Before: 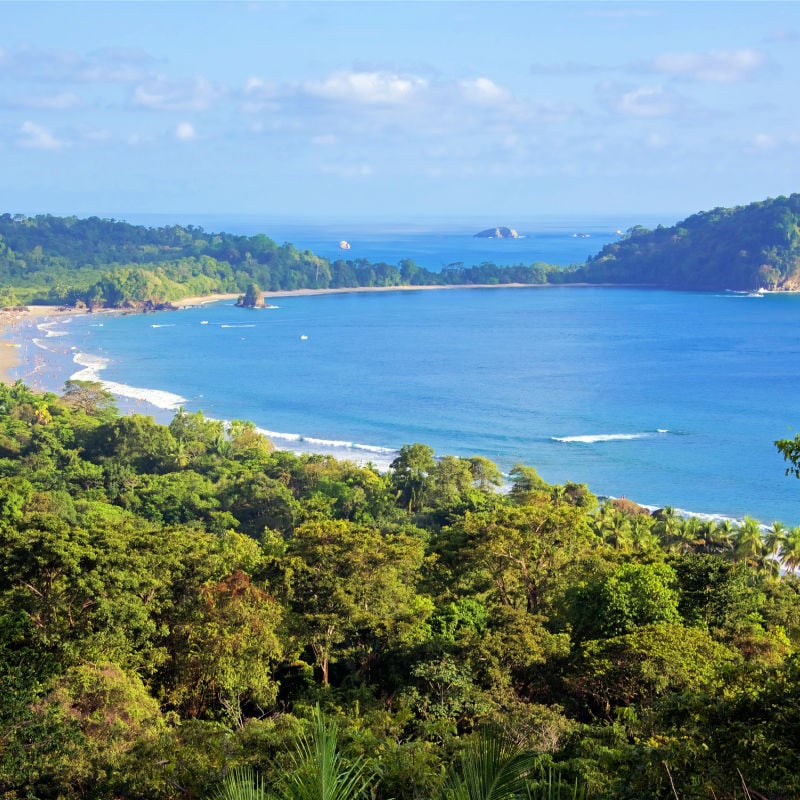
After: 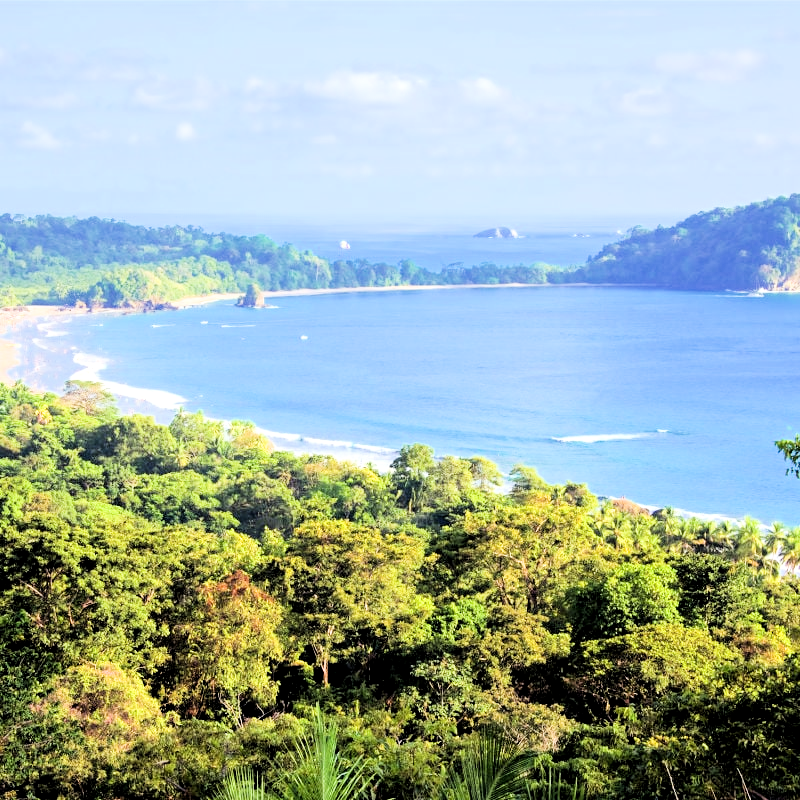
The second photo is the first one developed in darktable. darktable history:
local contrast: highlights 105%, shadows 100%, detail 119%, midtone range 0.2
exposure: black level correction 0, exposure 1.385 EV, compensate highlight preservation false
filmic rgb: black relative exposure -5.08 EV, white relative exposure 3.99 EV, threshold 3.06 EV, hardness 2.9, contrast 1.298, enable highlight reconstruction true
